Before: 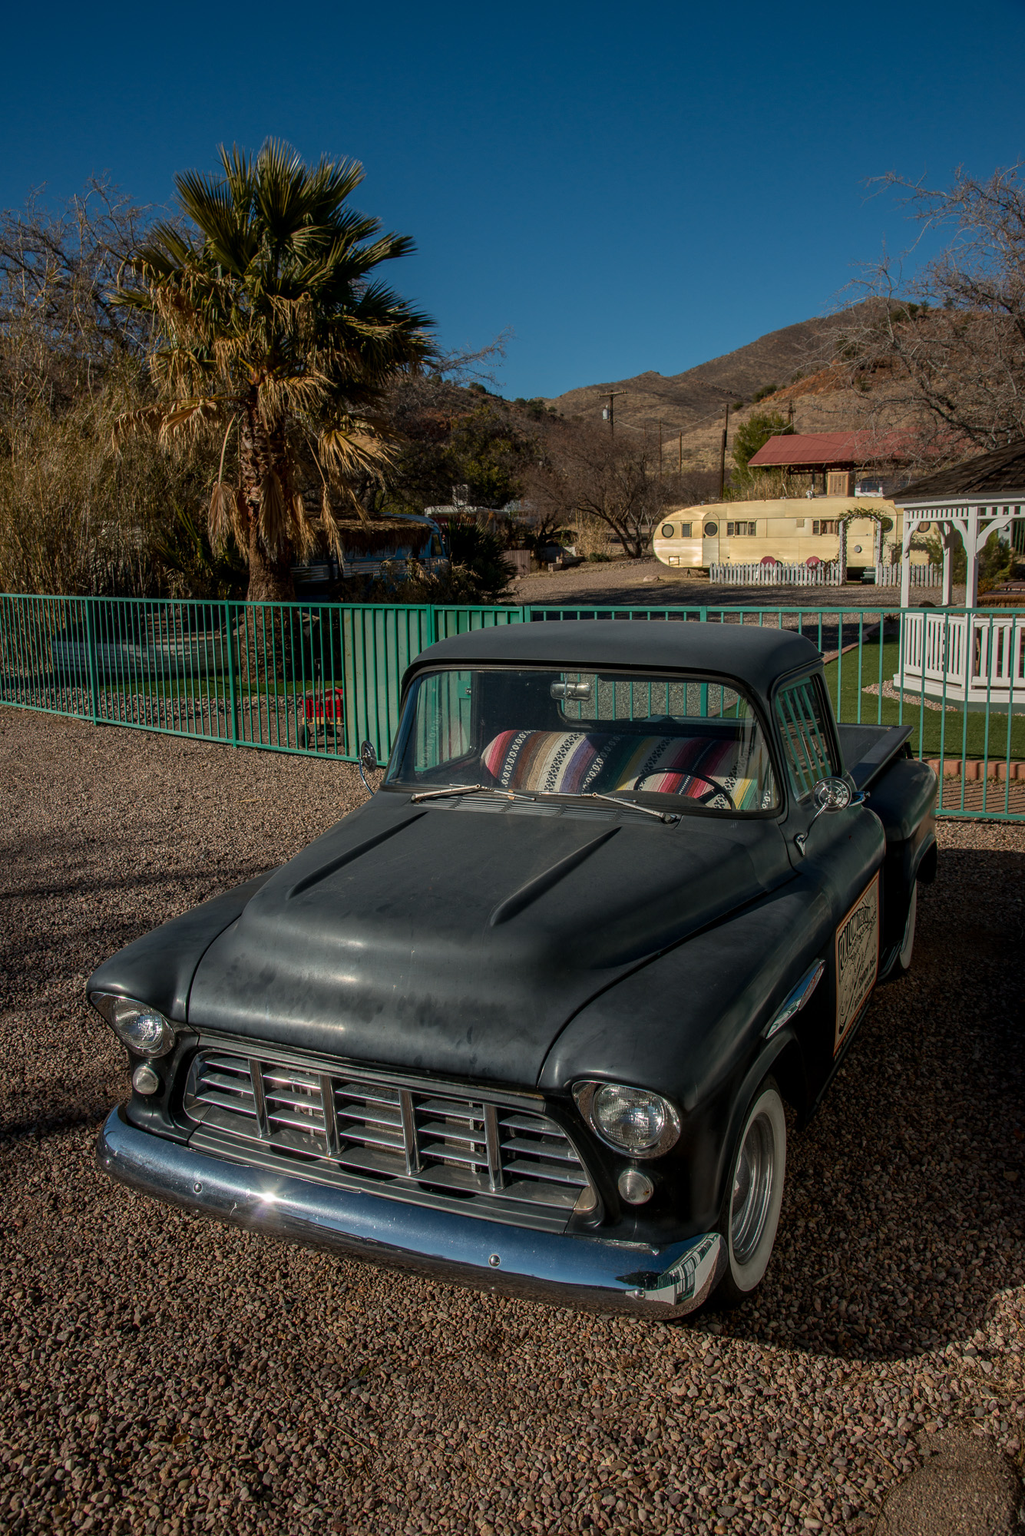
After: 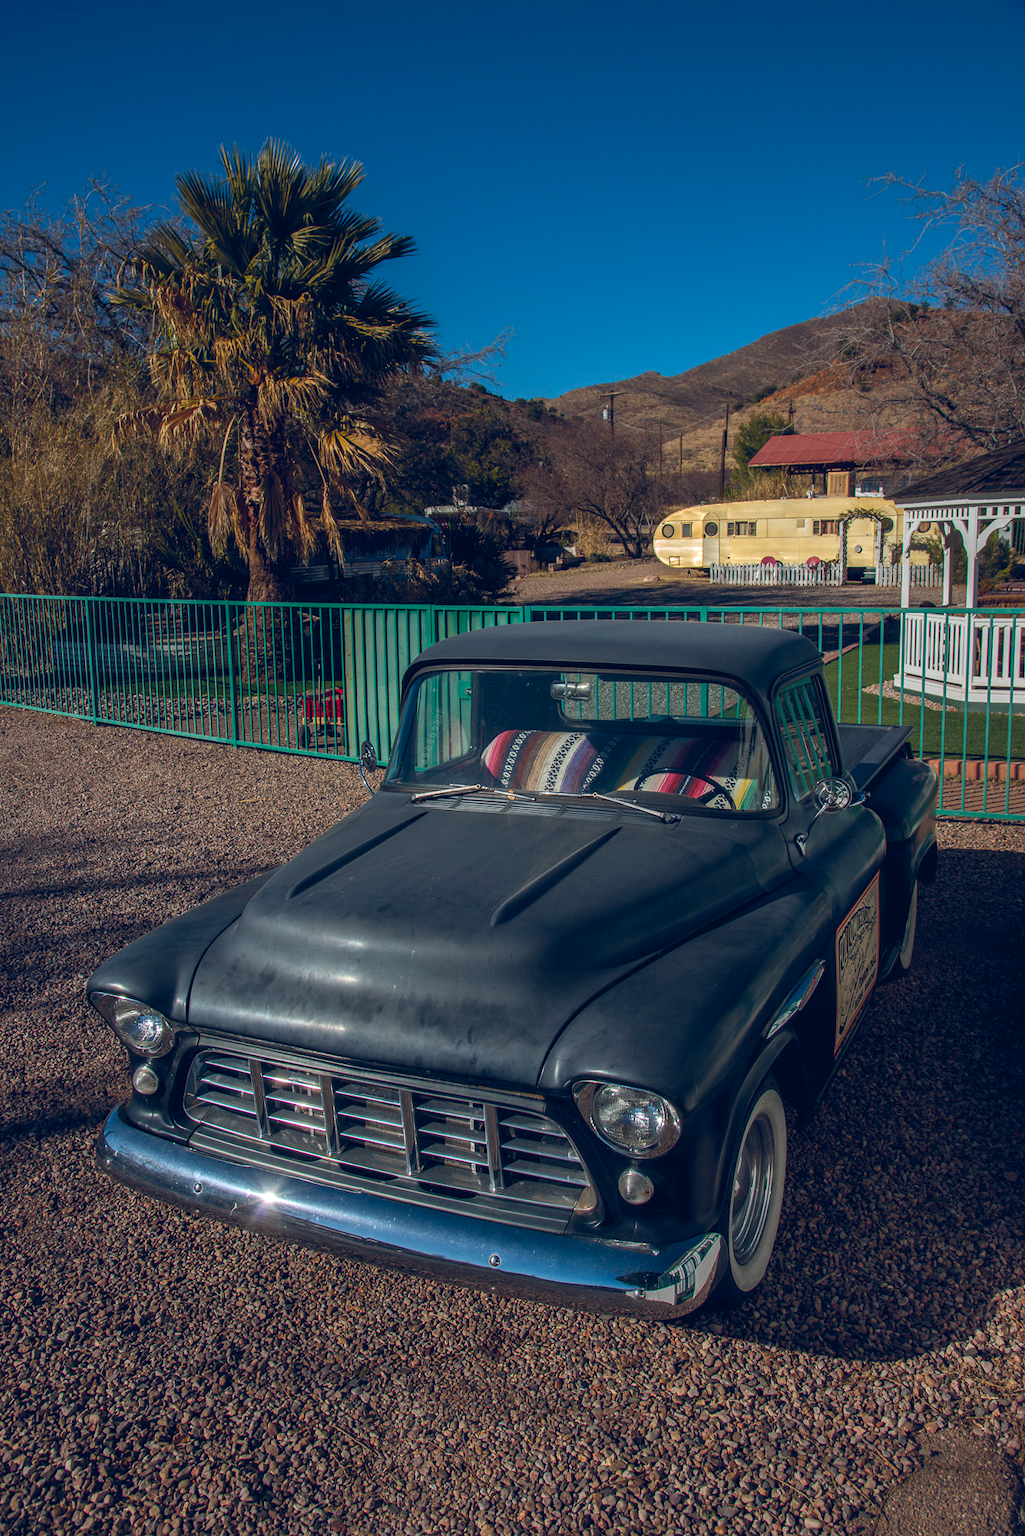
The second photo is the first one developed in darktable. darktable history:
color balance rgb: highlights gain › luminance 16.351%, highlights gain › chroma 2.911%, highlights gain › hue 257.4°, global offset › luminance 0.427%, global offset › chroma 0.205%, global offset › hue 254.8°, perceptual saturation grading › global saturation 29.932%, global vibrance 14.886%
